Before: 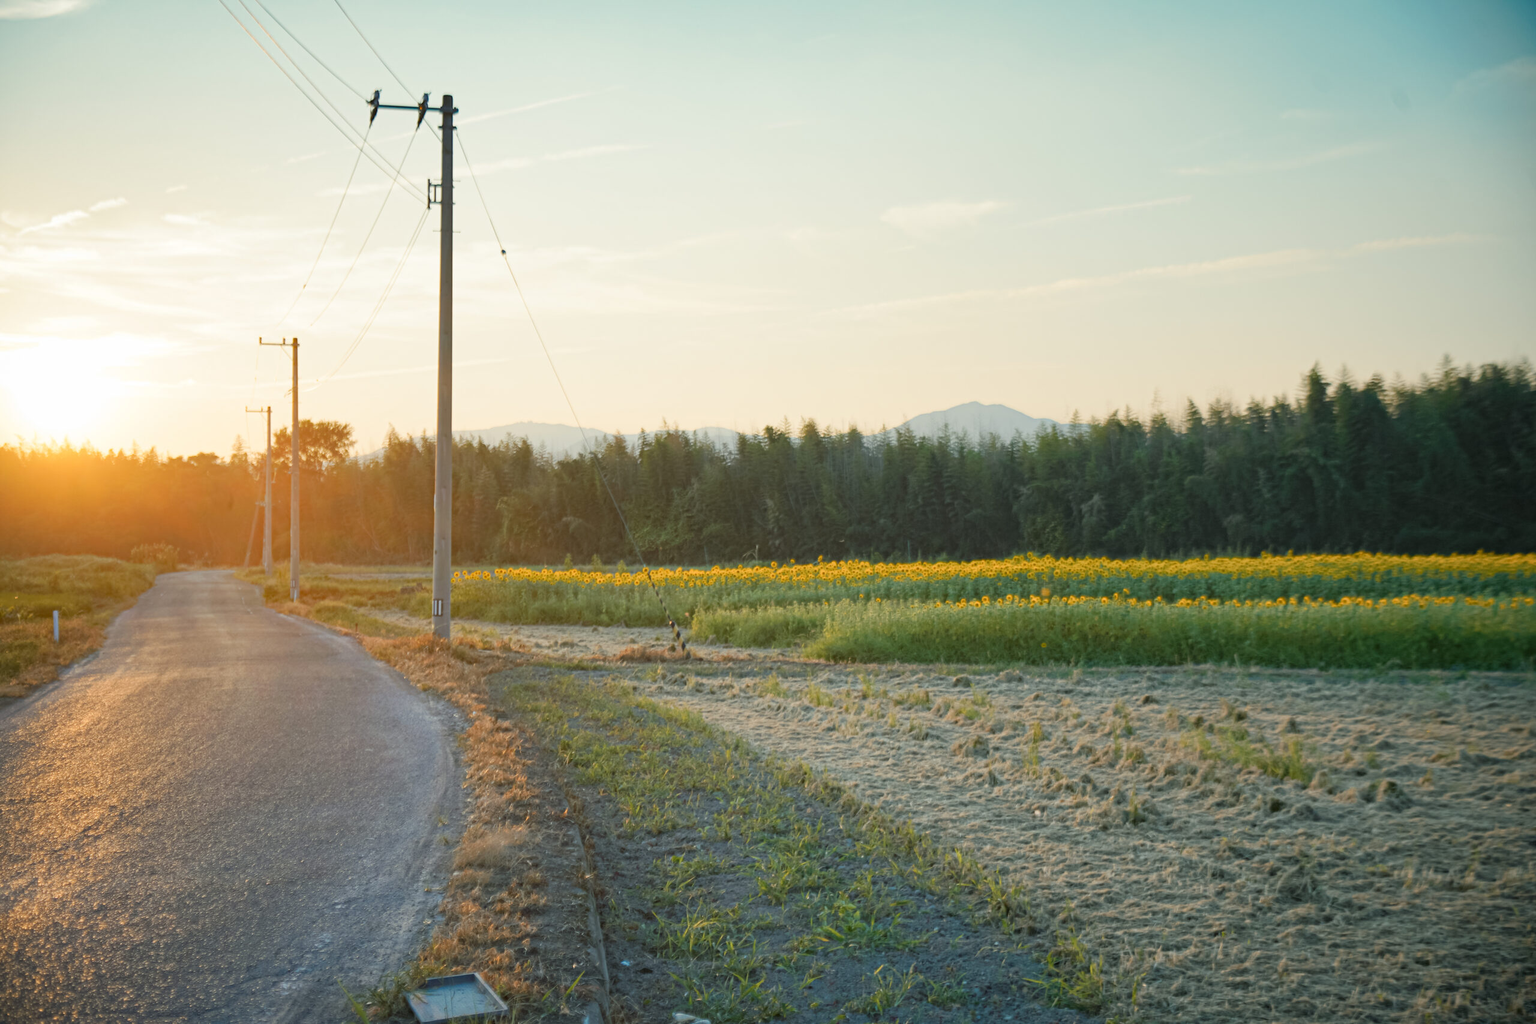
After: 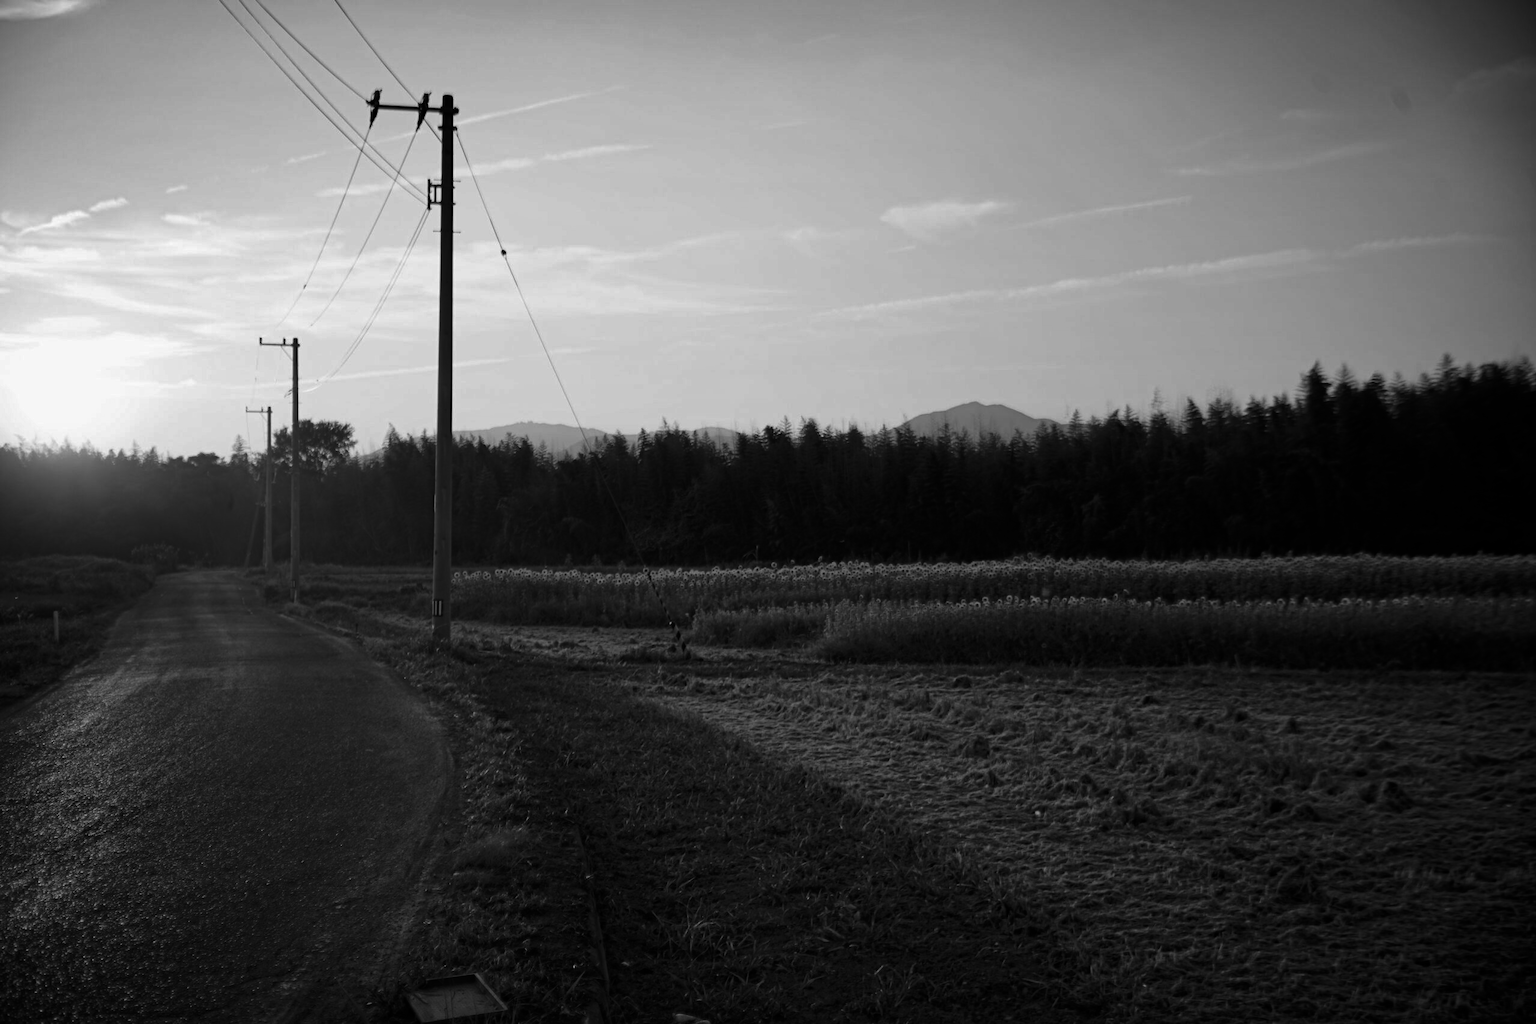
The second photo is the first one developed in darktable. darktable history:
white balance: red 0.967, blue 1.049
monochrome: a 16.01, b -2.65, highlights 0.52
contrast brightness saturation: brightness -1, saturation 1
color balance: contrast -0.5%
